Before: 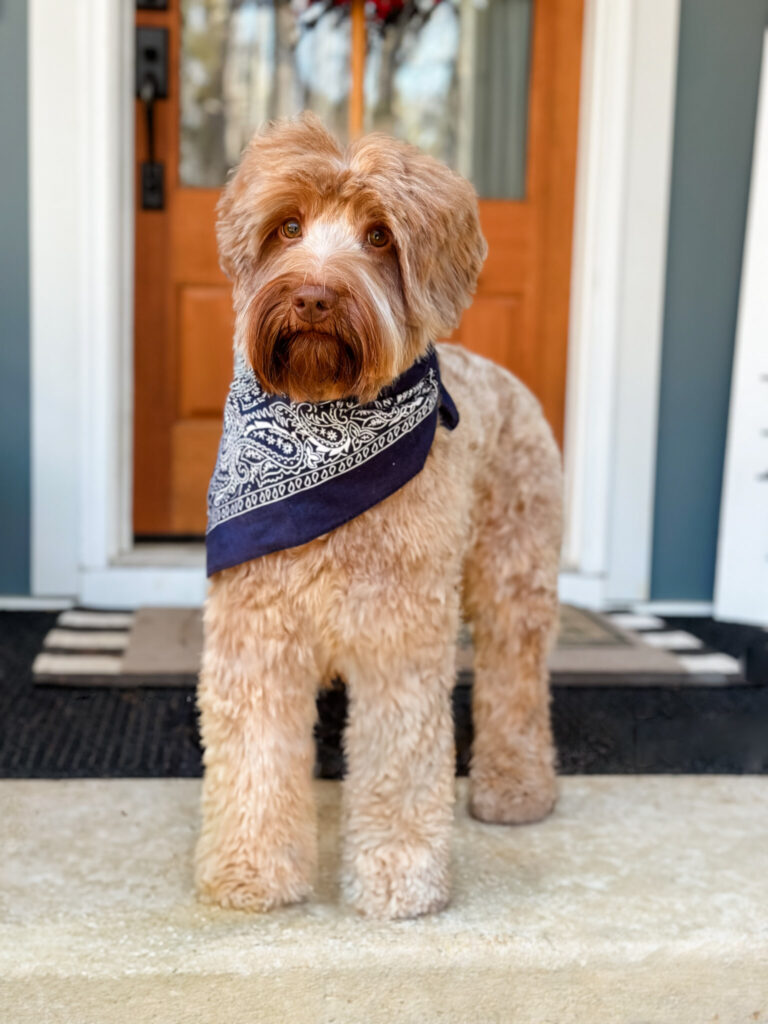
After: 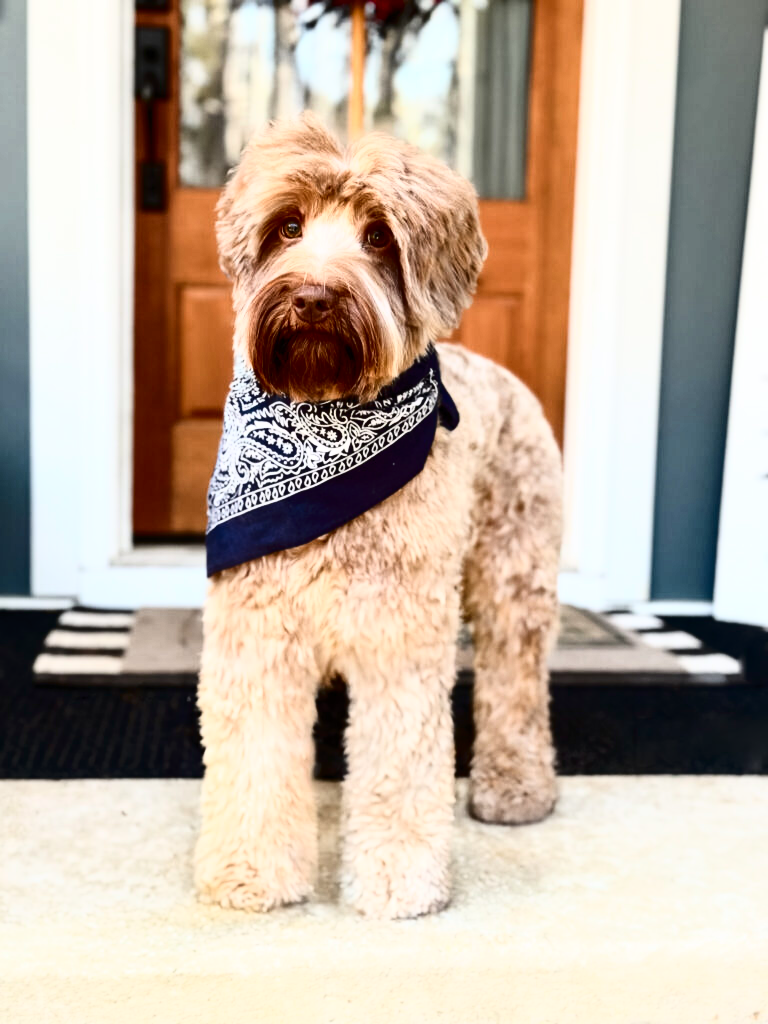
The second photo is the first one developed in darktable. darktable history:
tone curve: curves: ch0 [(0, 0) (0.003, 0.003) (0.011, 0.006) (0.025, 0.012) (0.044, 0.02) (0.069, 0.023) (0.1, 0.029) (0.136, 0.037) (0.177, 0.058) (0.224, 0.084) (0.277, 0.137) (0.335, 0.209) (0.399, 0.336) (0.468, 0.478) (0.543, 0.63) (0.623, 0.789) (0.709, 0.903) (0.801, 0.967) (0.898, 0.987) (1, 1)], color space Lab, independent channels, preserve colors none
